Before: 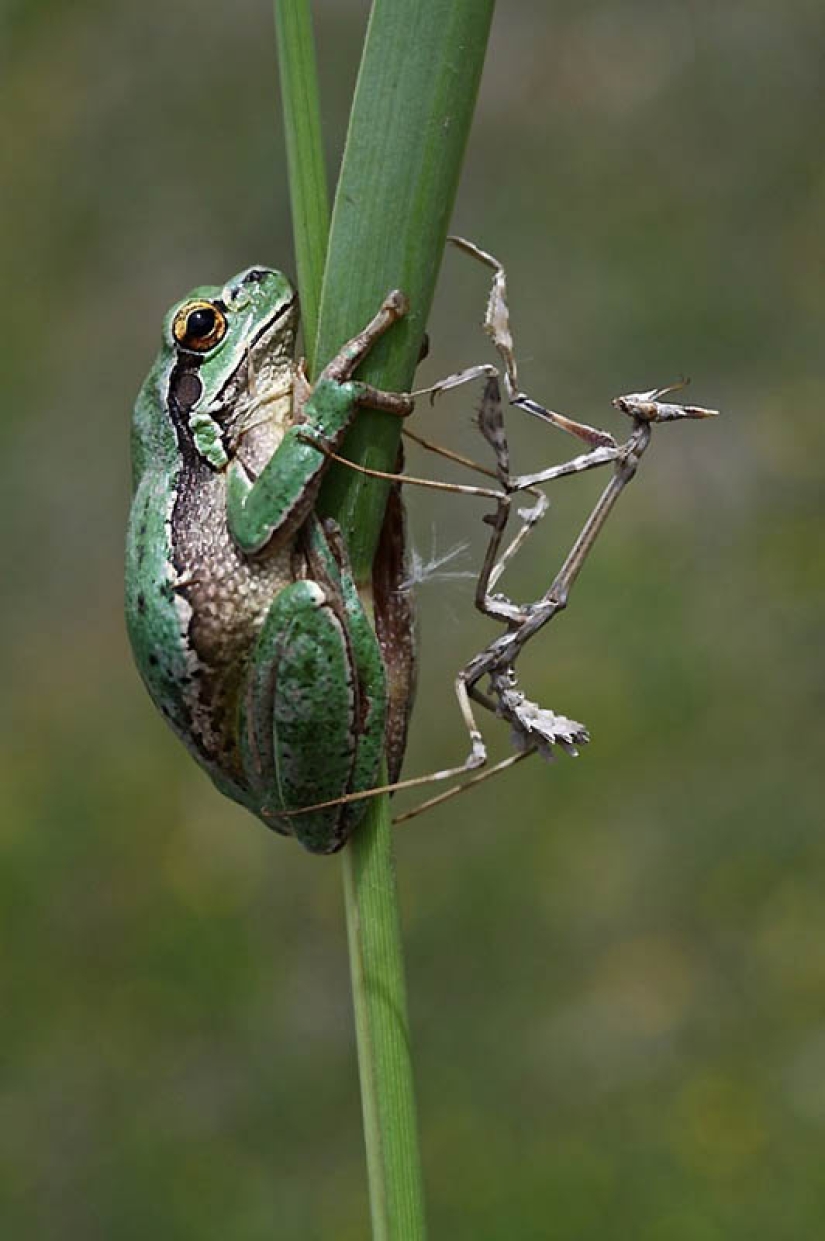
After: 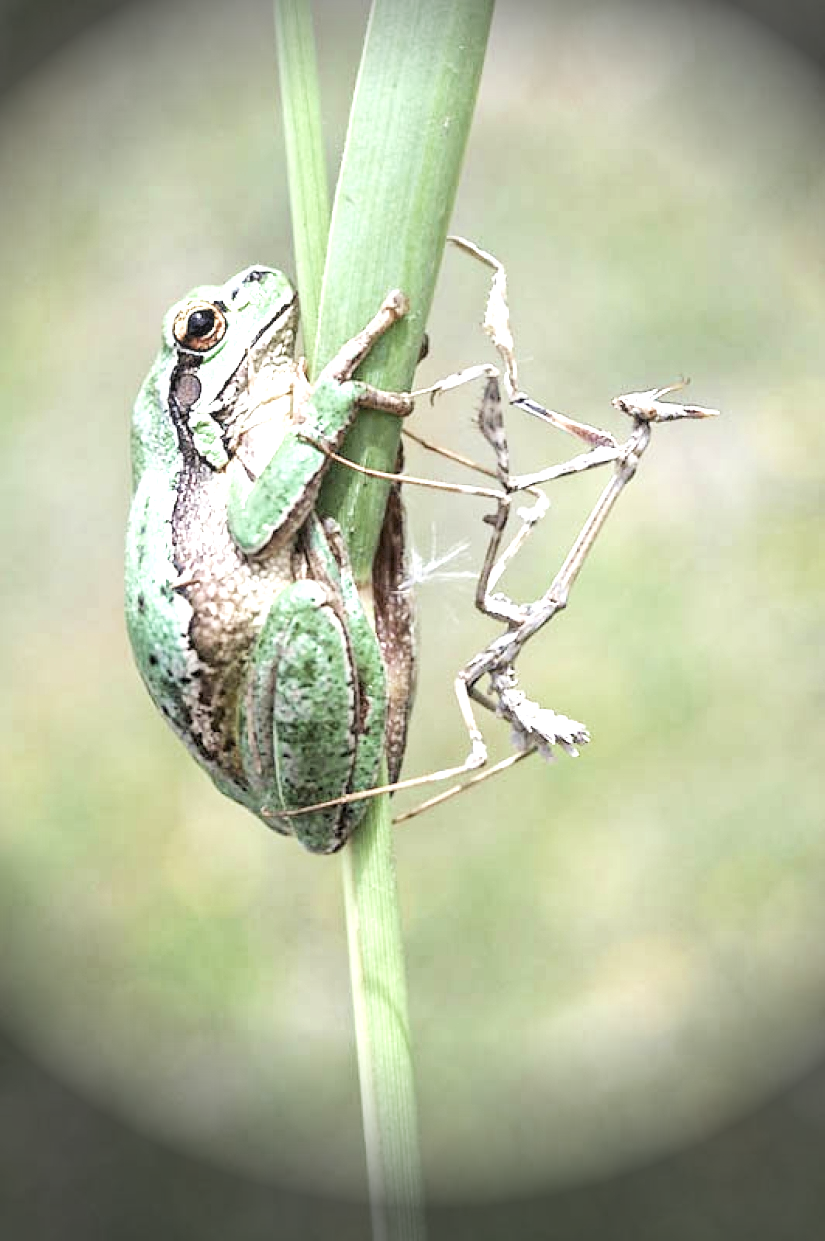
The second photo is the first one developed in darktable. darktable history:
local contrast: on, module defaults
contrast brightness saturation: contrast 0.1, saturation -0.36
vignetting: fall-off start 76.42%, fall-off radius 27.36%, brightness -0.872, center (0.037, -0.09), width/height ratio 0.971
exposure: exposure 1.2 EV, compensate highlight preservation false
filmic rgb: middle gray luminance 2.5%, black relative exposure -10 EV, white relative exposure 7 EV, threshold 6 EV, dynamic range scaling 10%, target black luminance 0%, hardness 3.19, latitude 44.39%, contrast 0.682, highlights saturation mix 5%, shadows ↔ highlights balance 13.63%, add noise in highlights 0, color science v3 (2019), use custom middle-gray values true, iterations of high-quality reconstruction 0, contrast in highlights soft, enable highlight reconstruction true
levels: levels [0.101, 0.578, 0.953]
